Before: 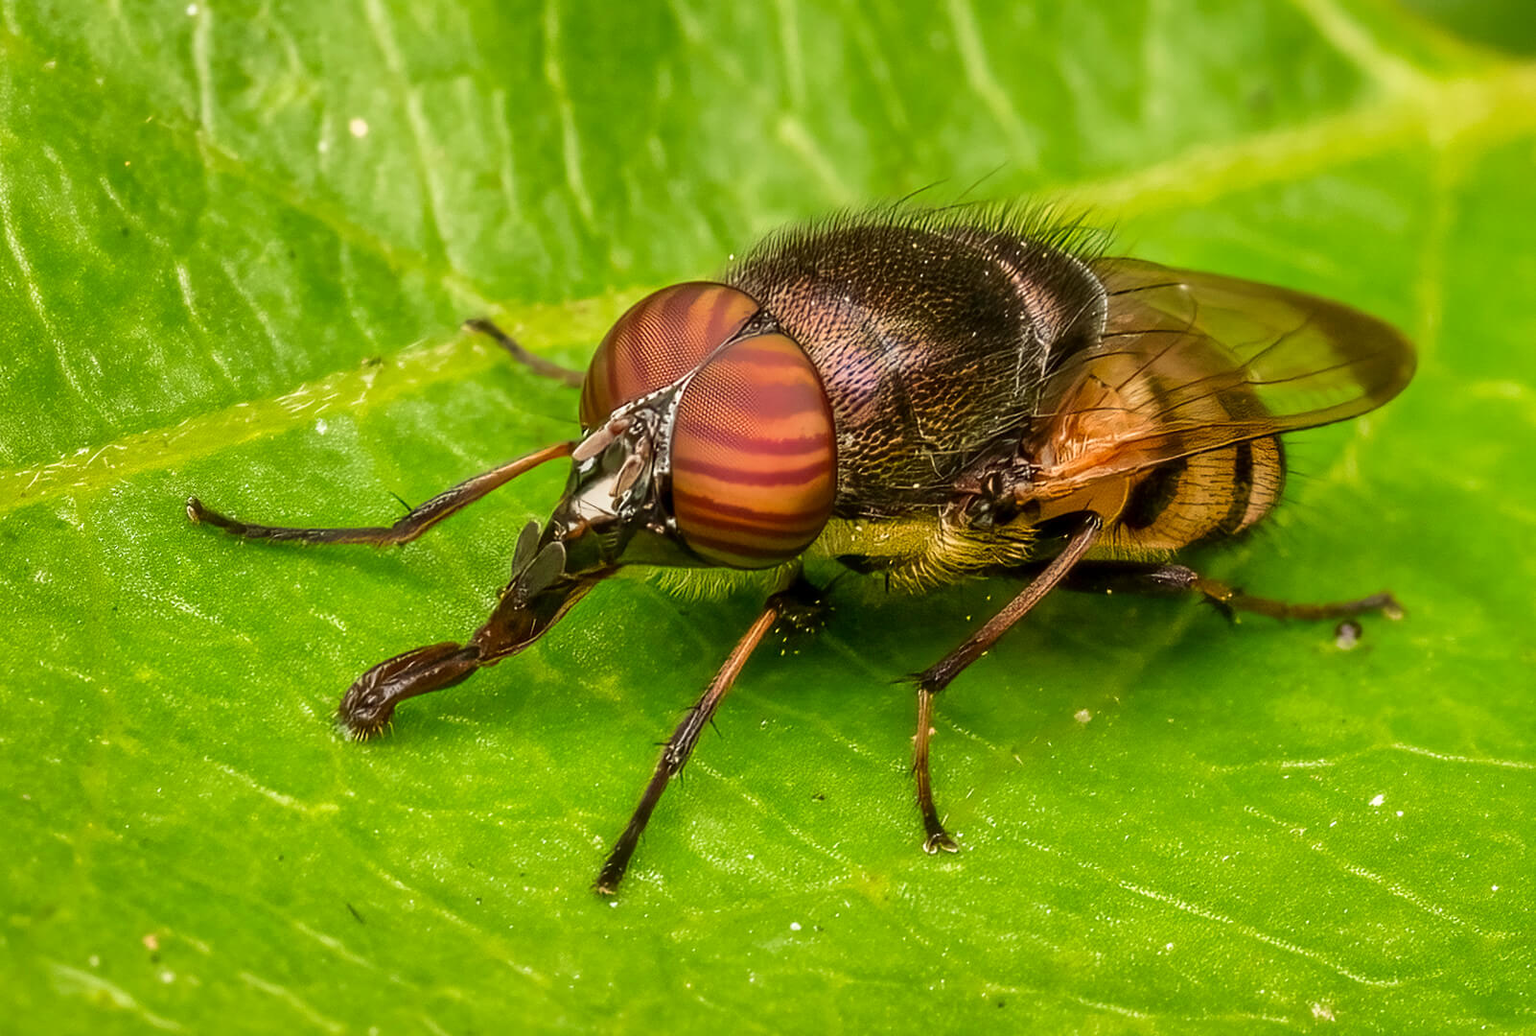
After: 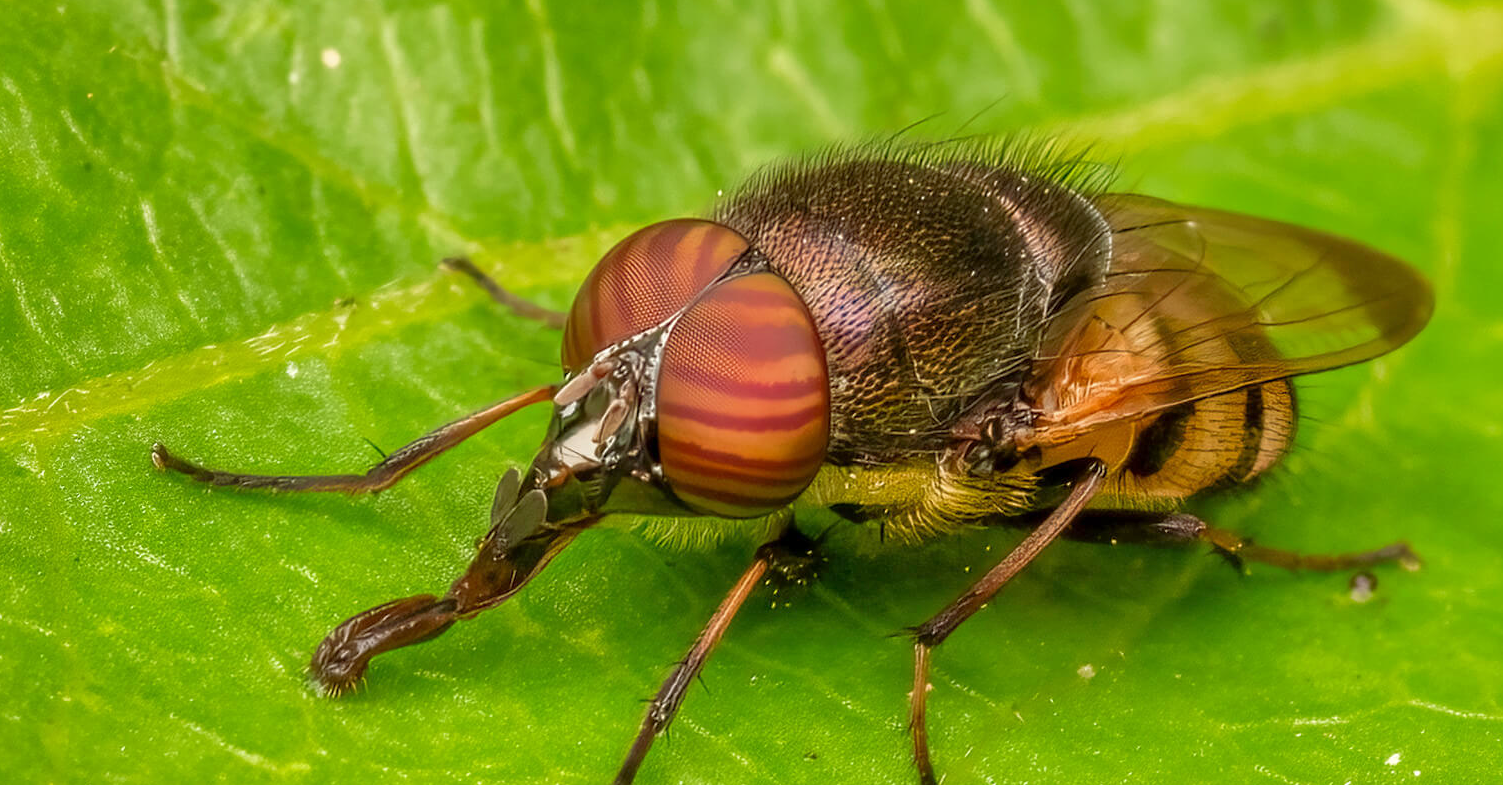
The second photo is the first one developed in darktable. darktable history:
tone equalizer: -8 EV 0.251 EV, -7 EV 0.425 EV, -6 EV 0.437 EV, -5 EV 0.268 EV, -3 EV -0.264 EV, -2 EV -0.388 EV, -1 EV -0.418 EV, +0 EV -0.267 EV, edges refinement/feathering 500, mask exposure compensation -1.57 EV, preserve details no
crop: left 2.731%, top 7%, right 3.397%, bottom 20.293%
exposure: exposure 0.336 EV, compensate exposure bias true, compensate highlight preservation false
